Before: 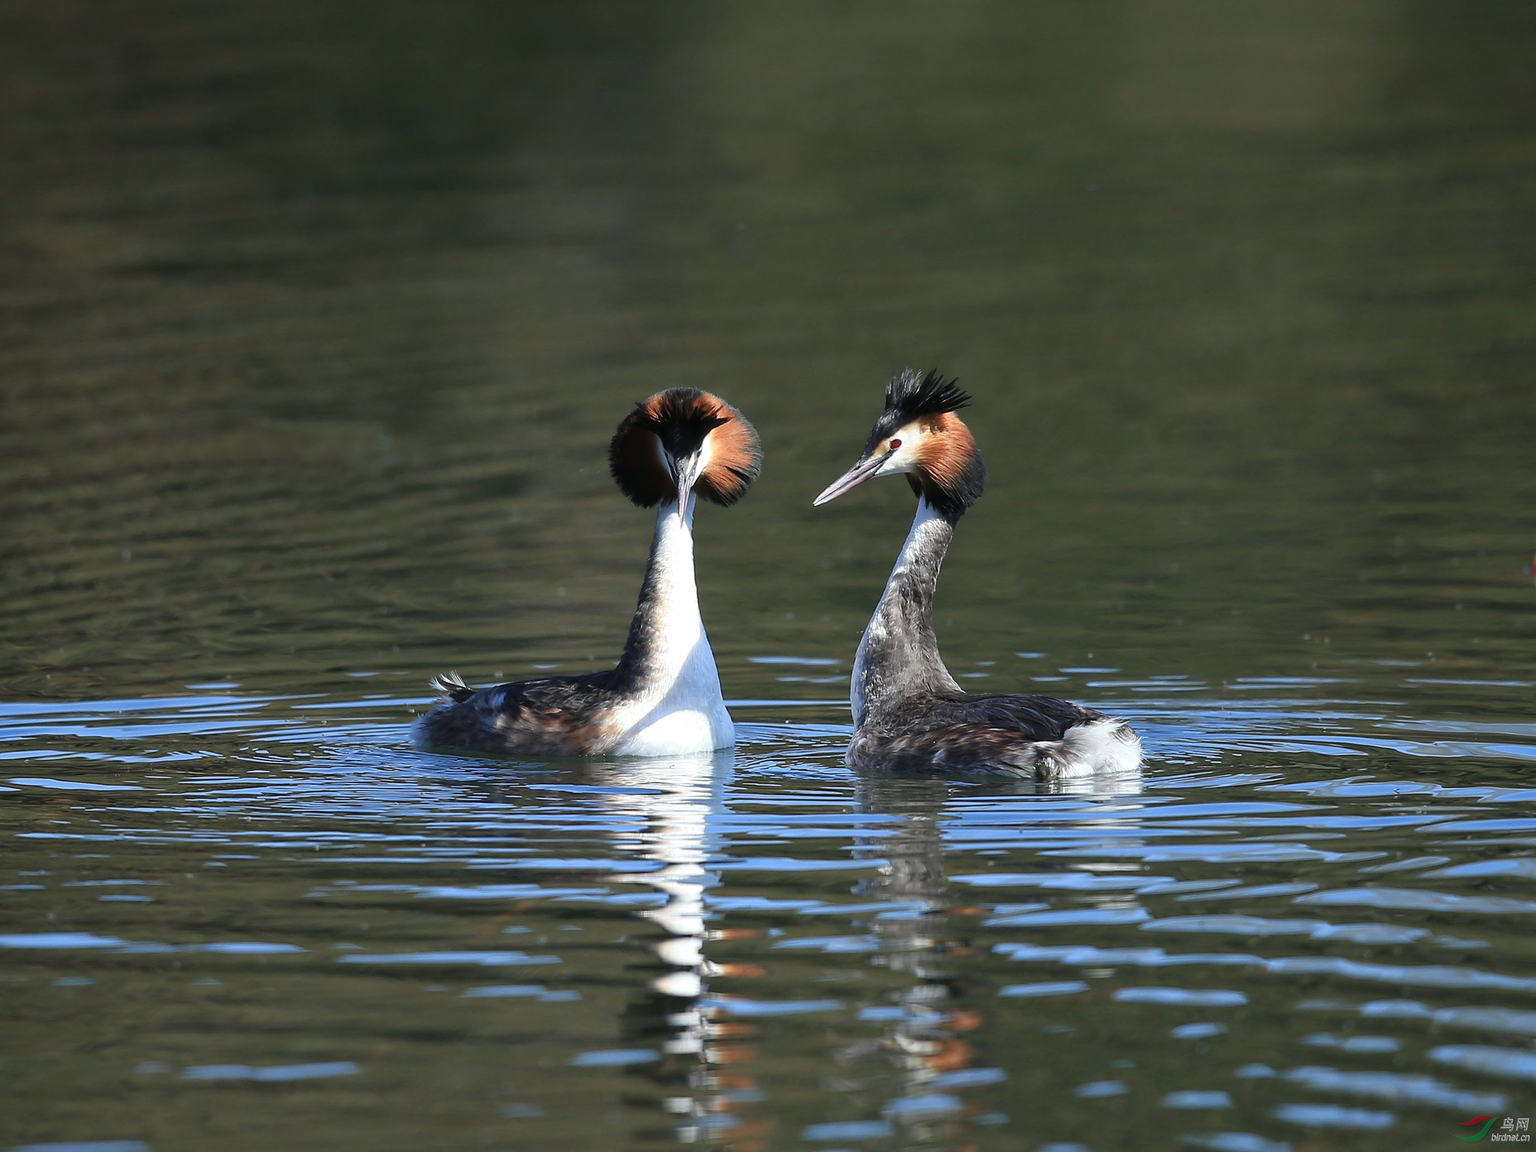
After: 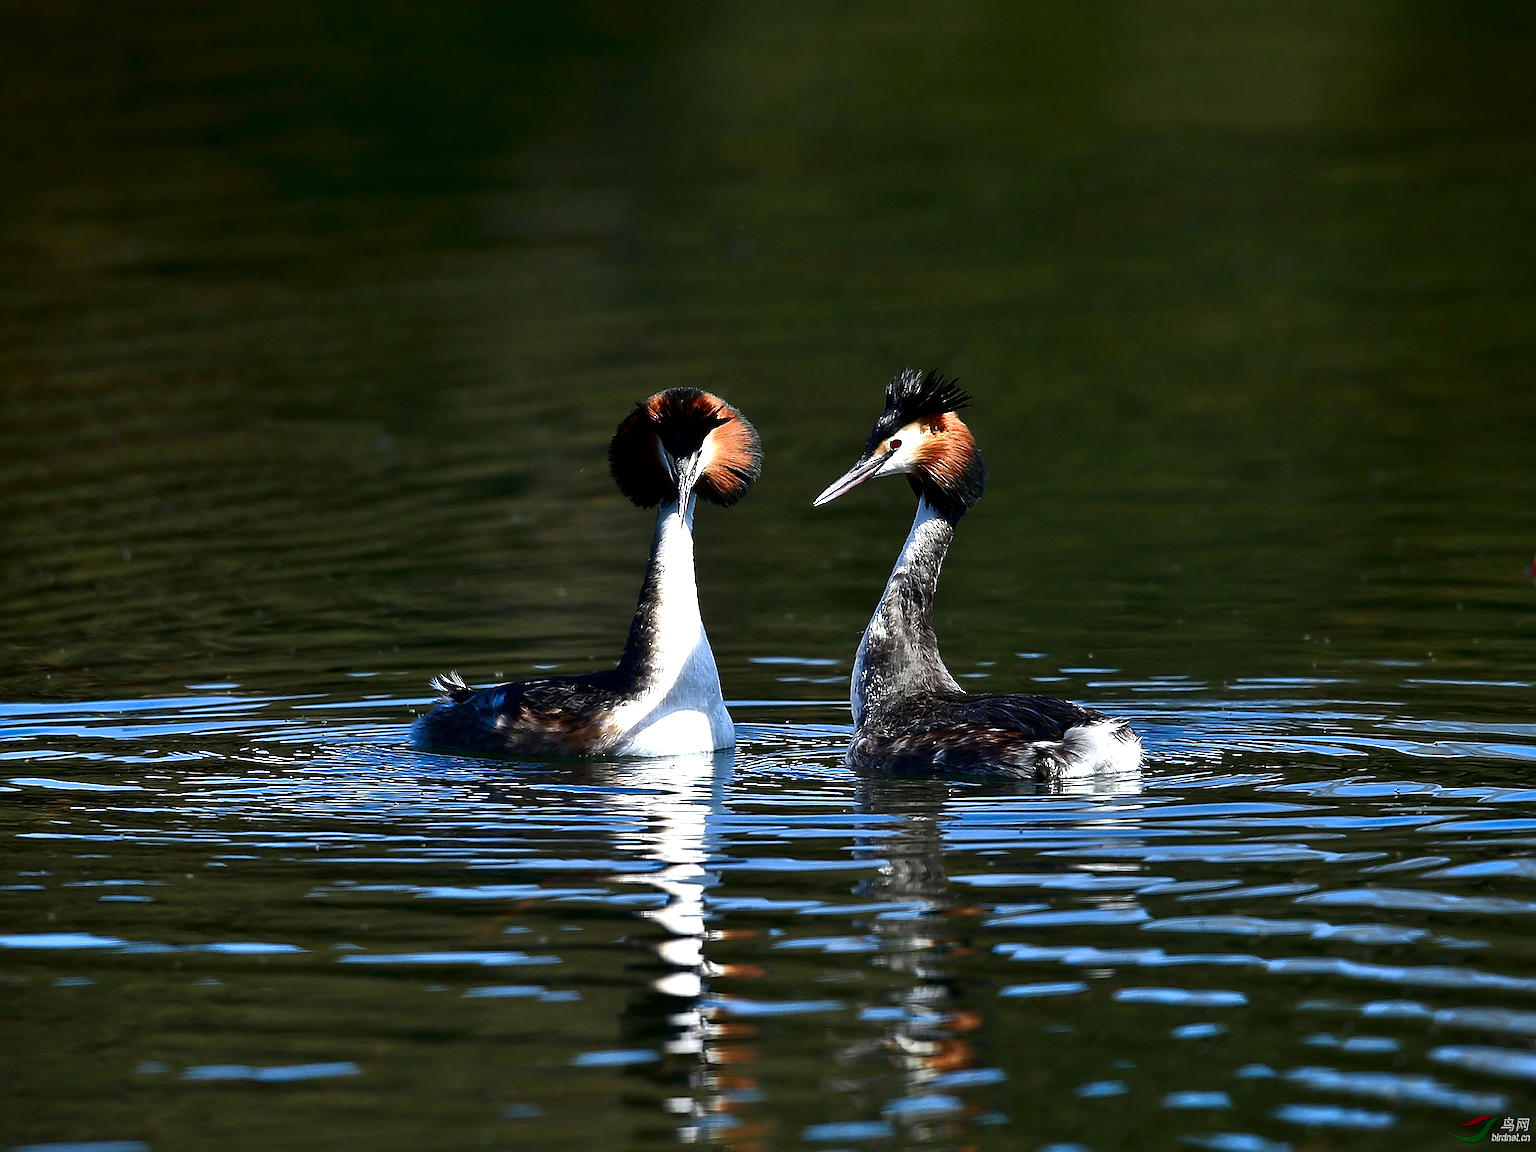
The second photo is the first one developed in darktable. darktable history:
sharpen: on, module defaults
shadows and highlights: low approximation 0.01, soften with gaussian
vignetting: fall-off start 100.08%, brightness -0.189, saturation -0.308, unbound false
tone equalizer: -8 EV -0.414 EV, -7 EV -0.409 EV, -6 EV -0.323 EV, -5 EV -0.199 EV, -3 EV 0.254 EV, -2 EV 0.339 EV, -1 EV 0.373 EV, +0 EV 0.418 EV
contrast brightness saturation: brightness -0.503
